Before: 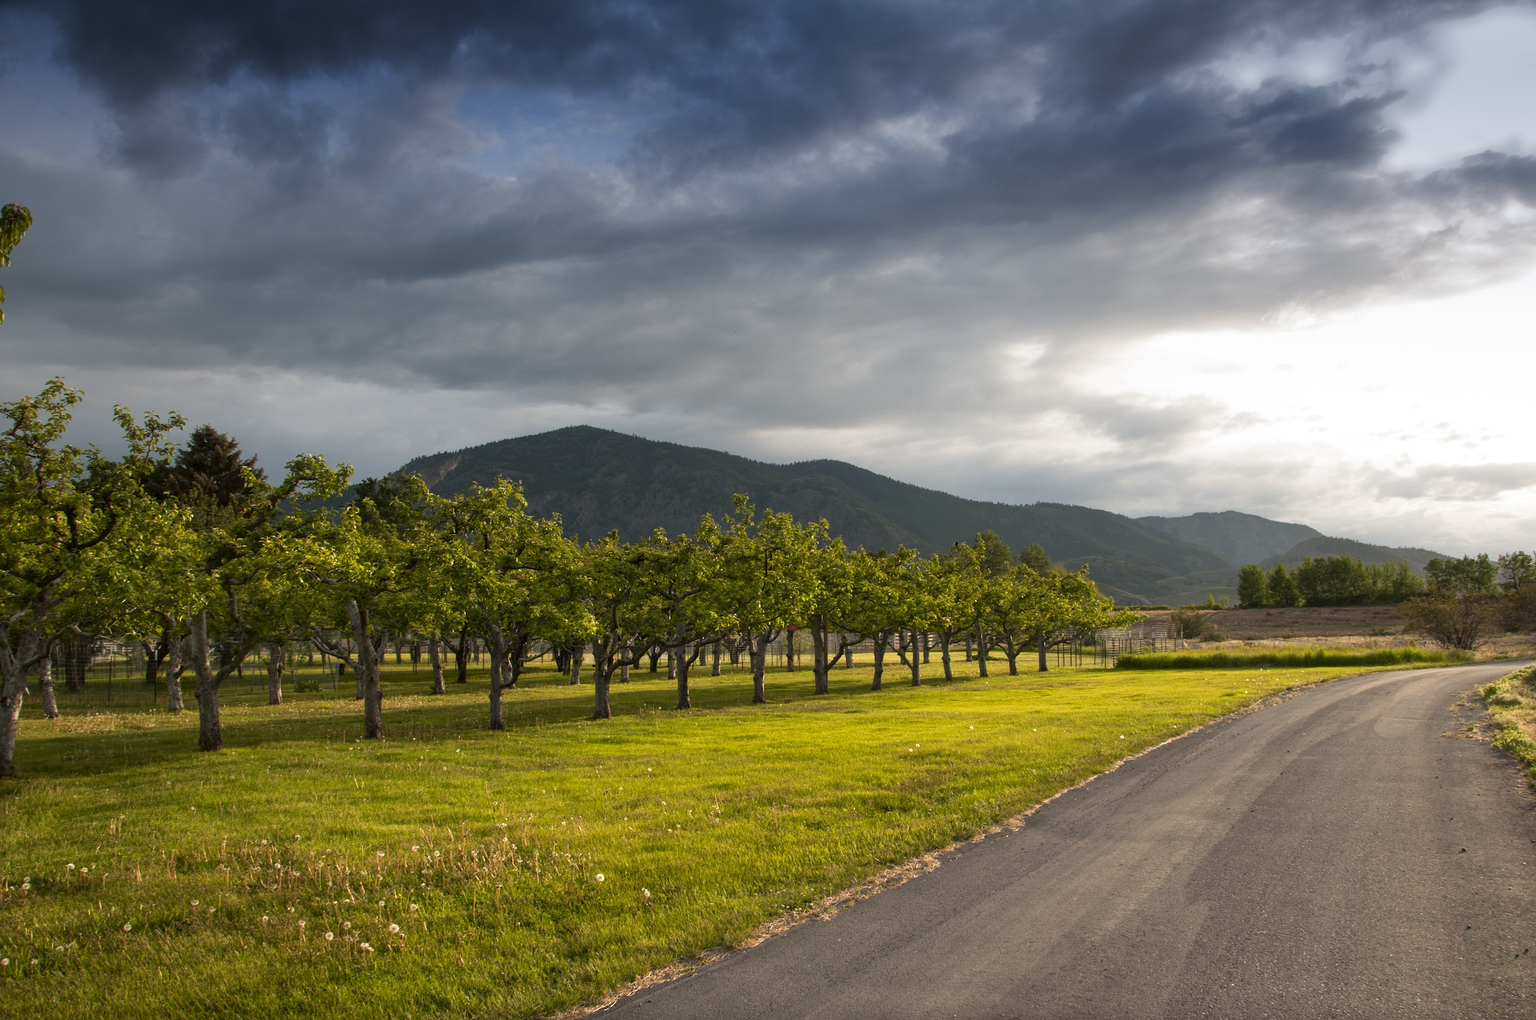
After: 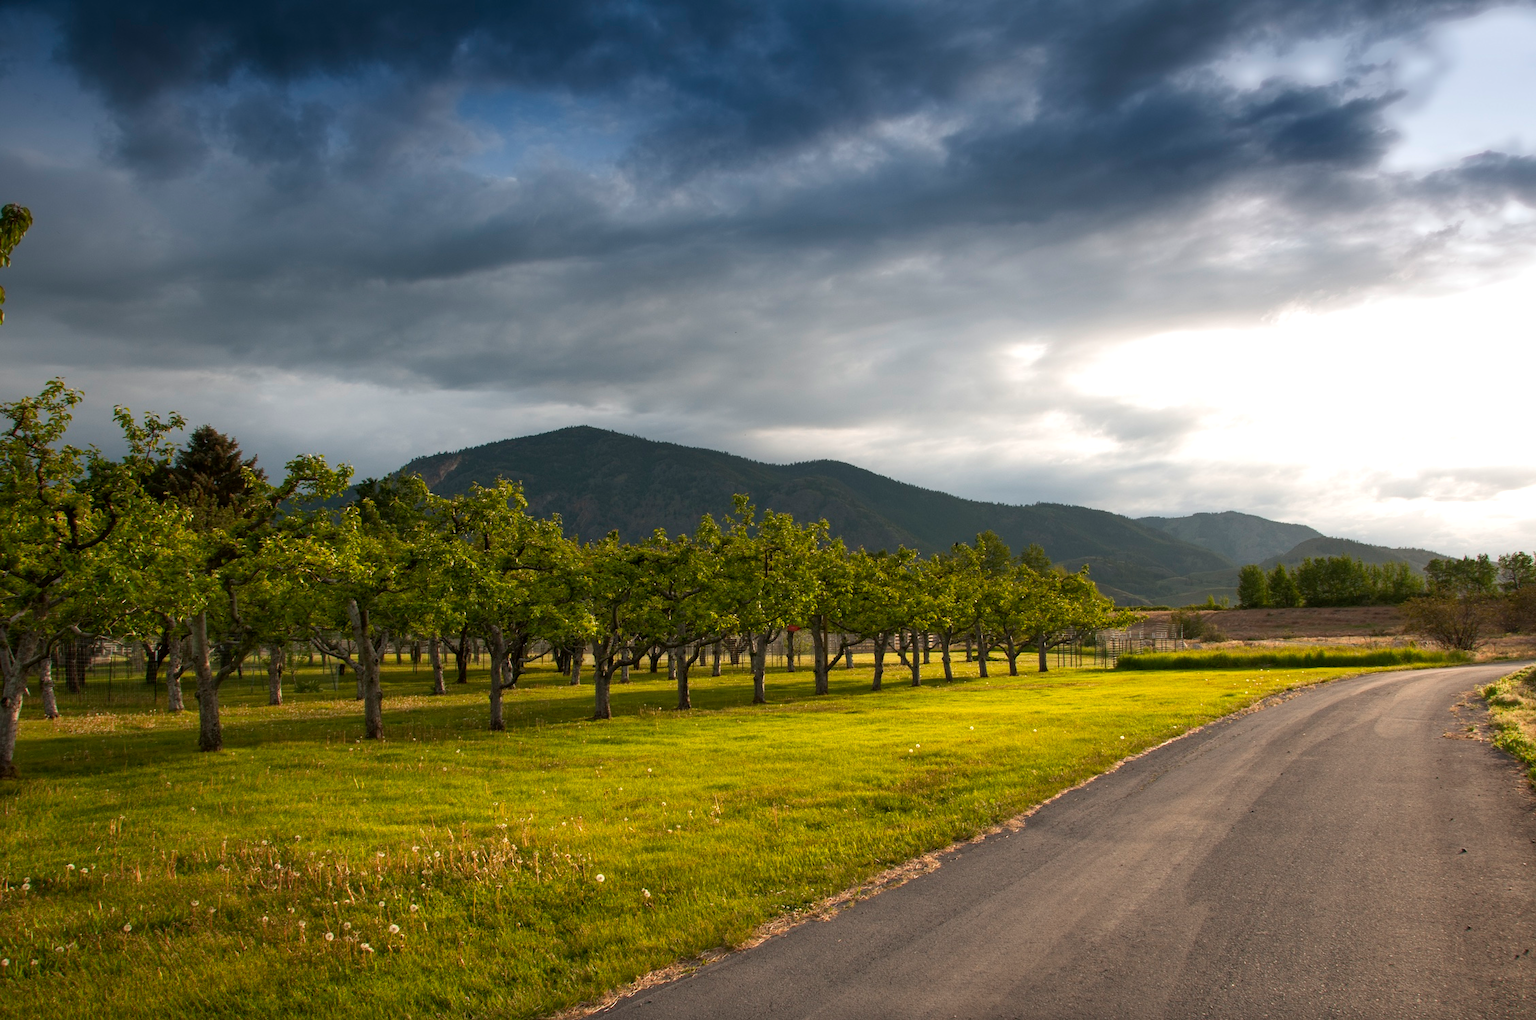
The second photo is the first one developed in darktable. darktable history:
tone equalizer: -8 EV -0.001 EV, -7 EV 0.001 EV, -6 EV -0.002 EV, -5 EV -0.003 EV, -4 EV -0.062 EV, -3 EV -0.222 EV, -2 EV -0.267 EV, -1 EV 0.105 EV, +0 EV 0.303 EV
contrast brightness saturation: saturation 0.1
